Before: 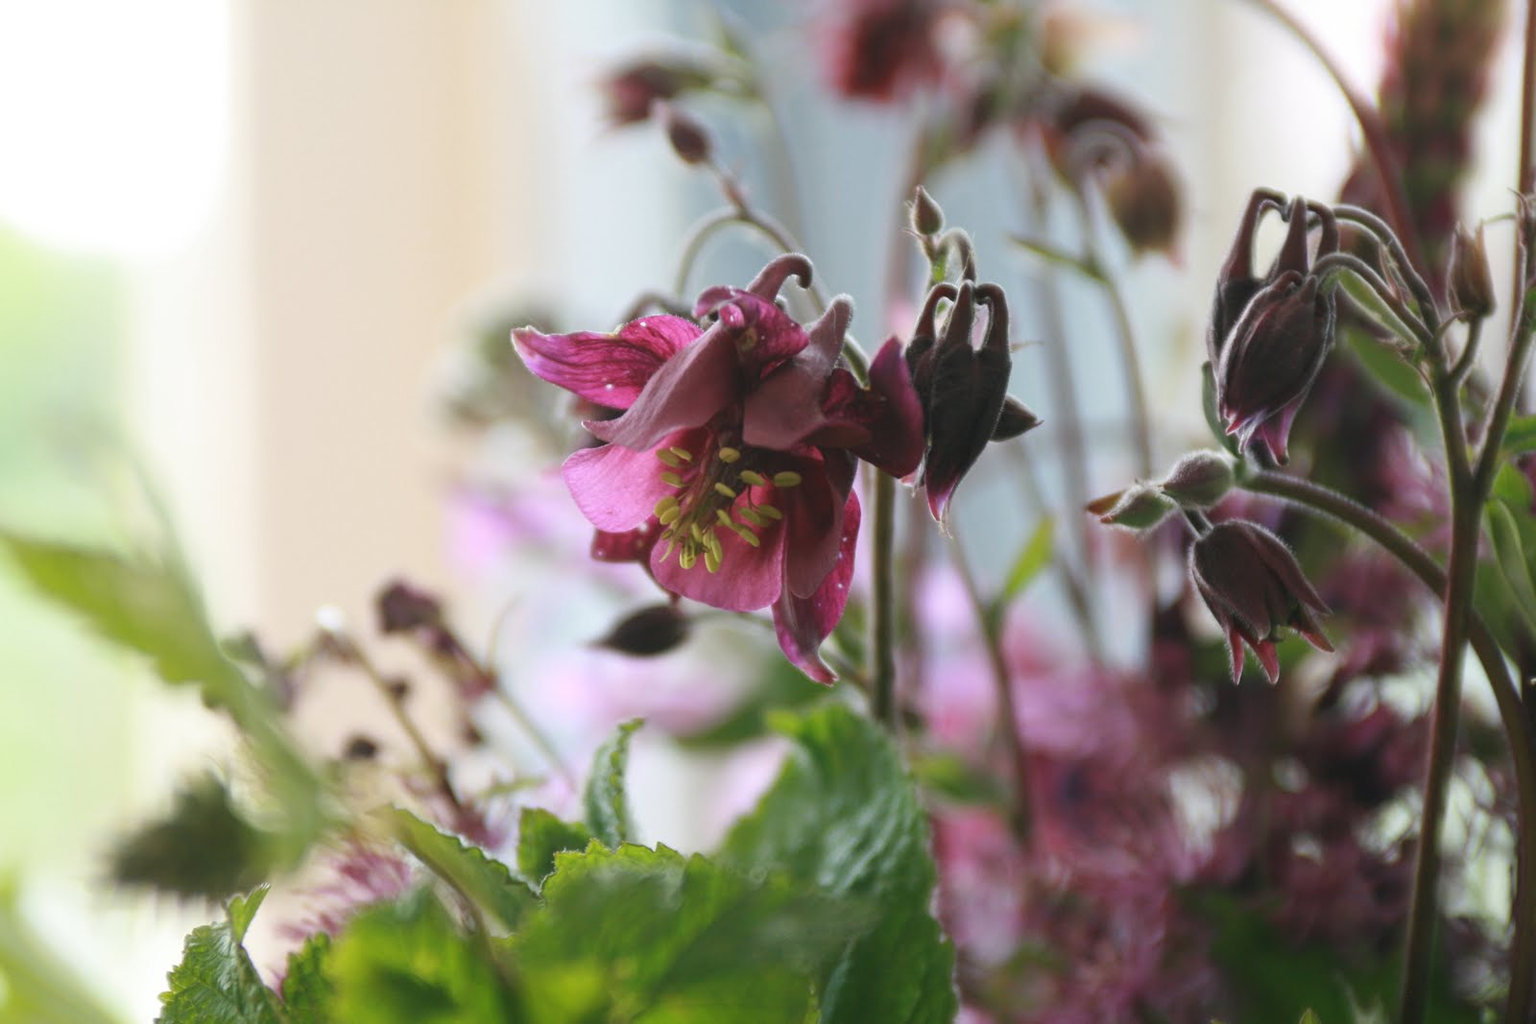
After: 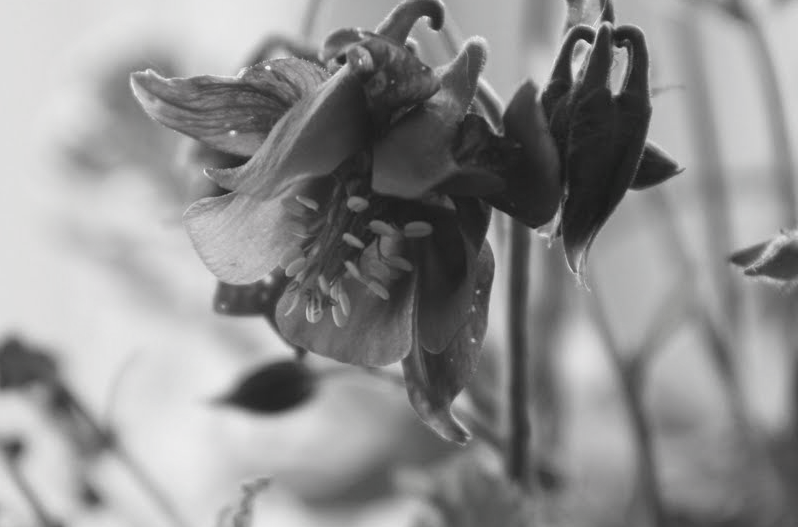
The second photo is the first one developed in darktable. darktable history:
crop: left 25.135%, top 25.306%, right 24.984%, bottom 25.233%
contrast brightness saturation: saturation -0.984
